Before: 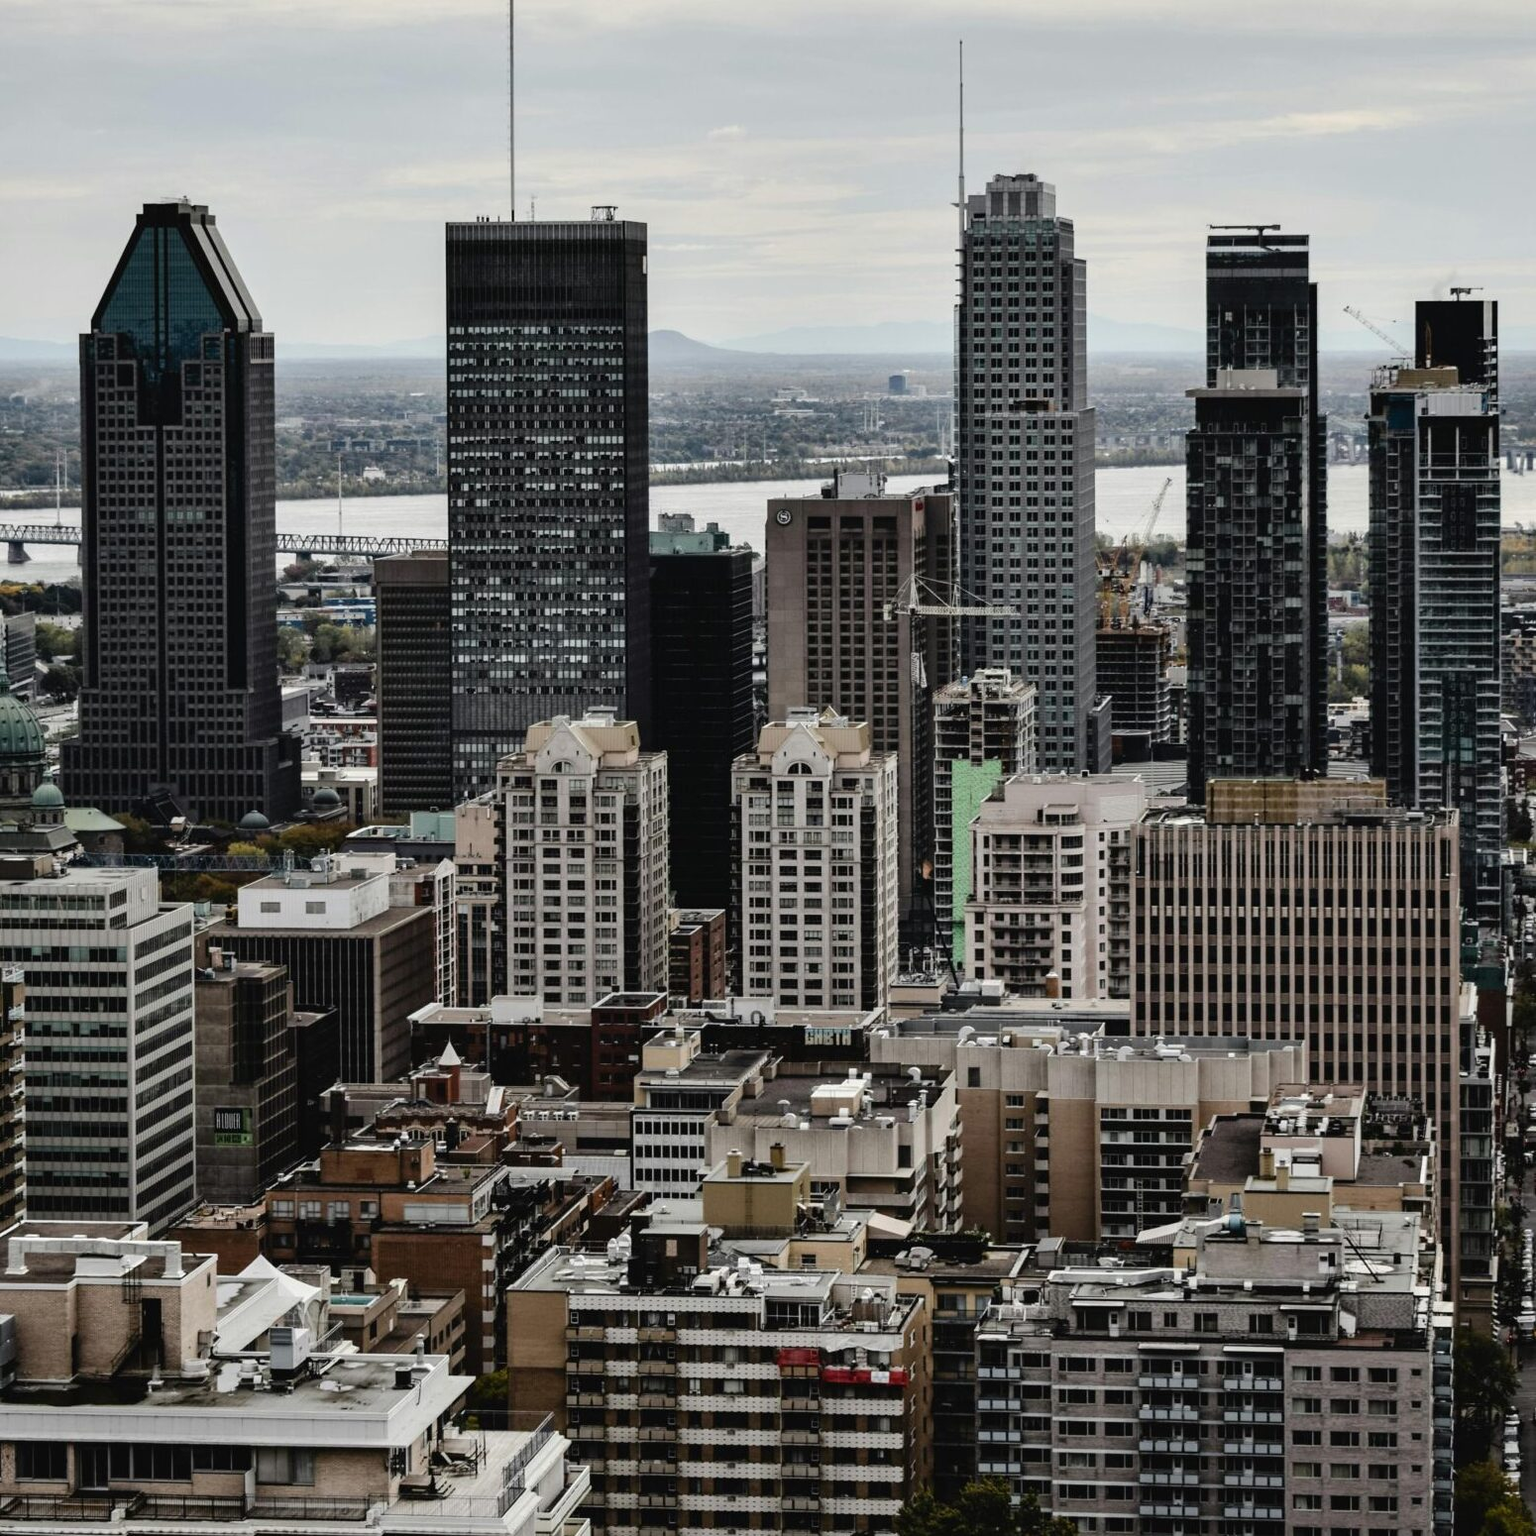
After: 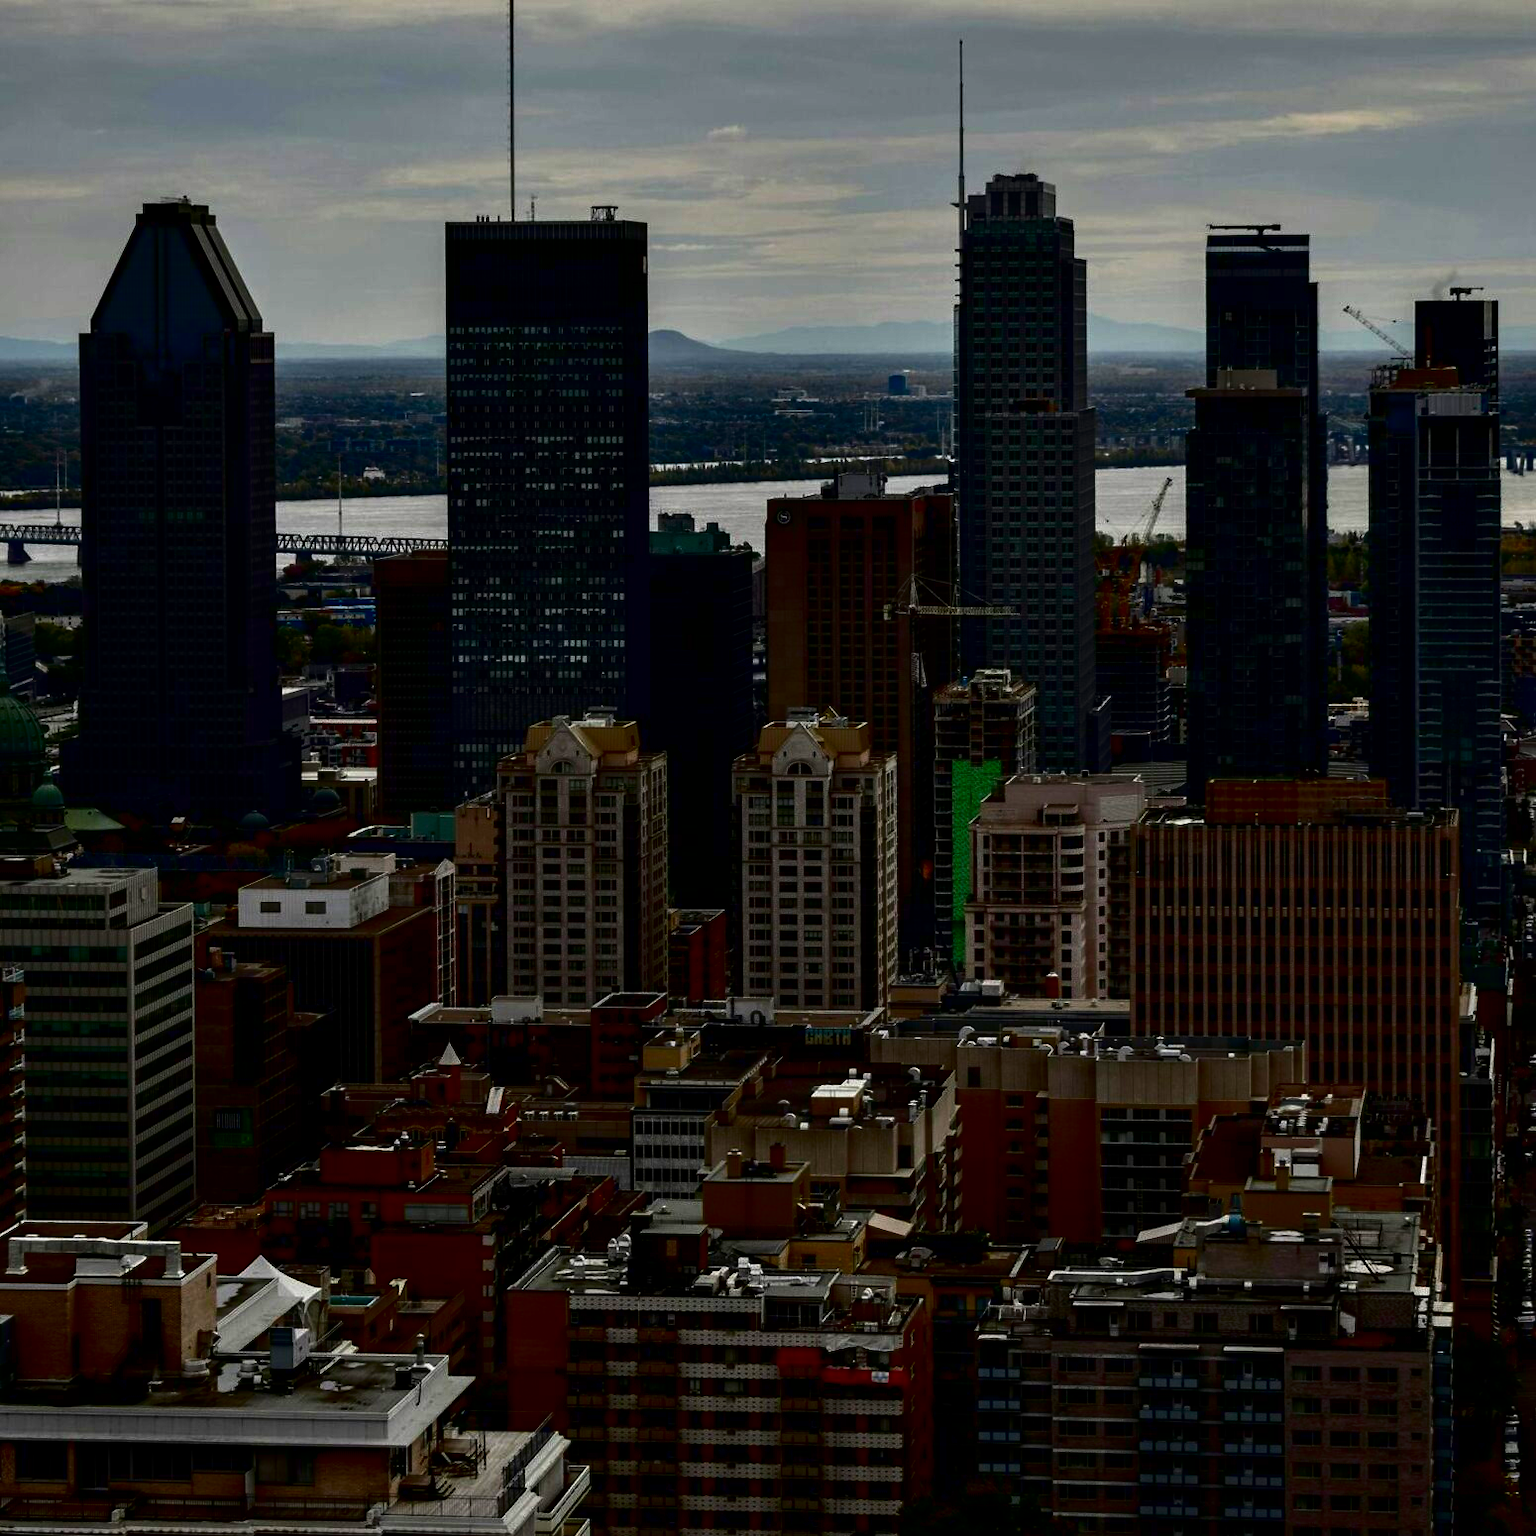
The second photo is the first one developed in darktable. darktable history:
contrast brightness saturation: brightness -1, saturation 1
shadows and highlights: shadows -30, highlights 30
